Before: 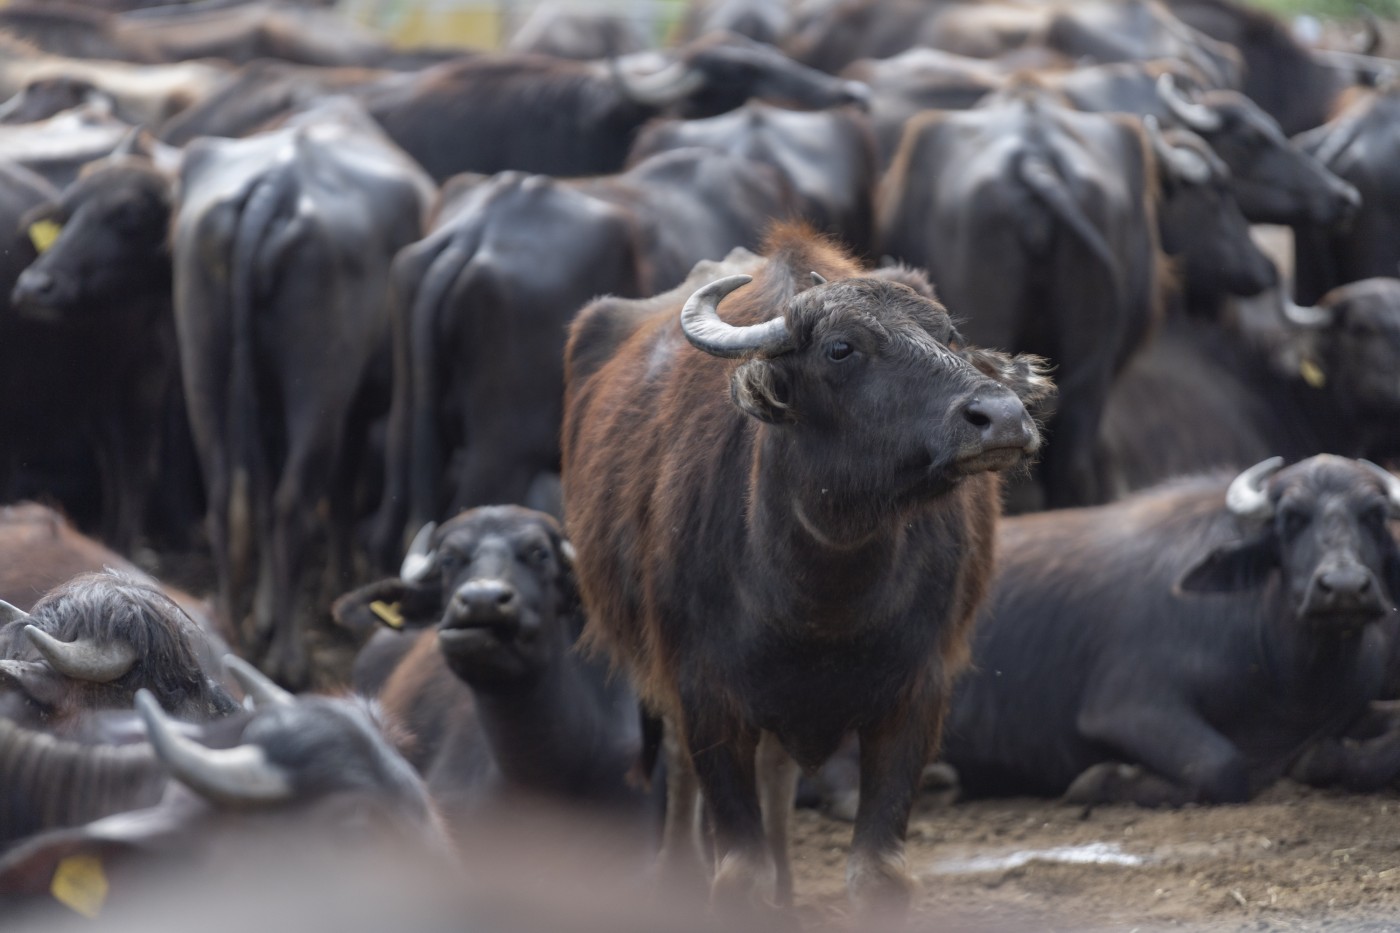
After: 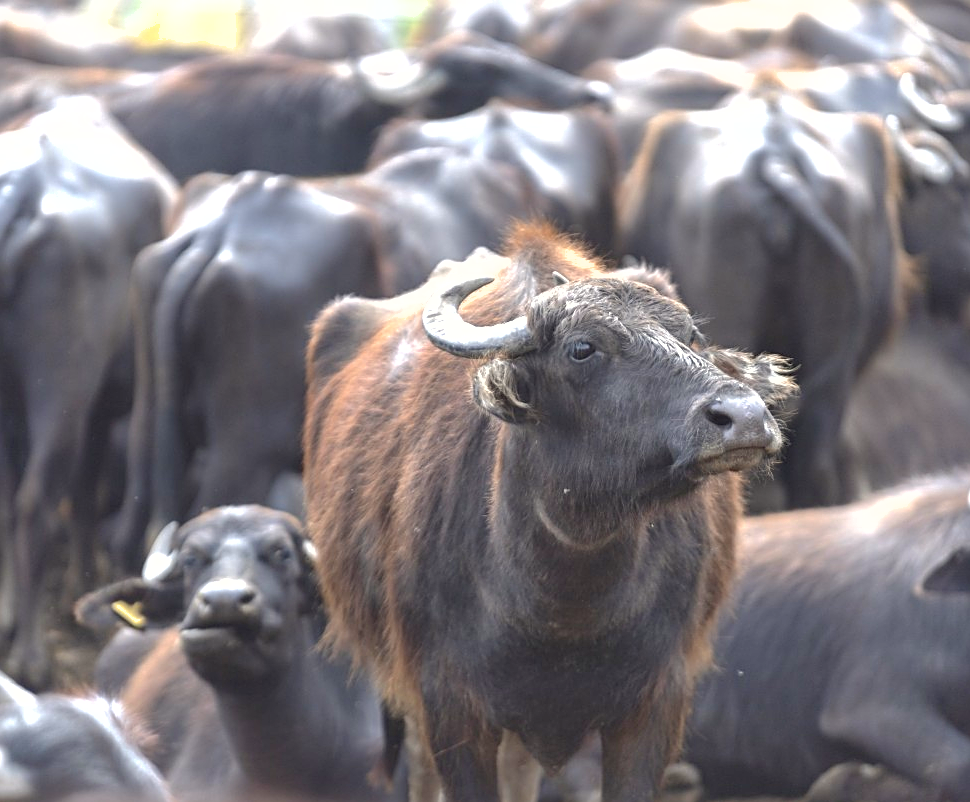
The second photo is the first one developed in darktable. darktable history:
crop: left 18.479%, right 12.2%, bottom 13.971%
shadows and highlights: on, module defaults
sharpen: on, module defaults
exposure: black level correction 0, exposure 1.379 EV, compensate exposure bias true, compensate highlight preservation false
color correction: highlights b* 3
